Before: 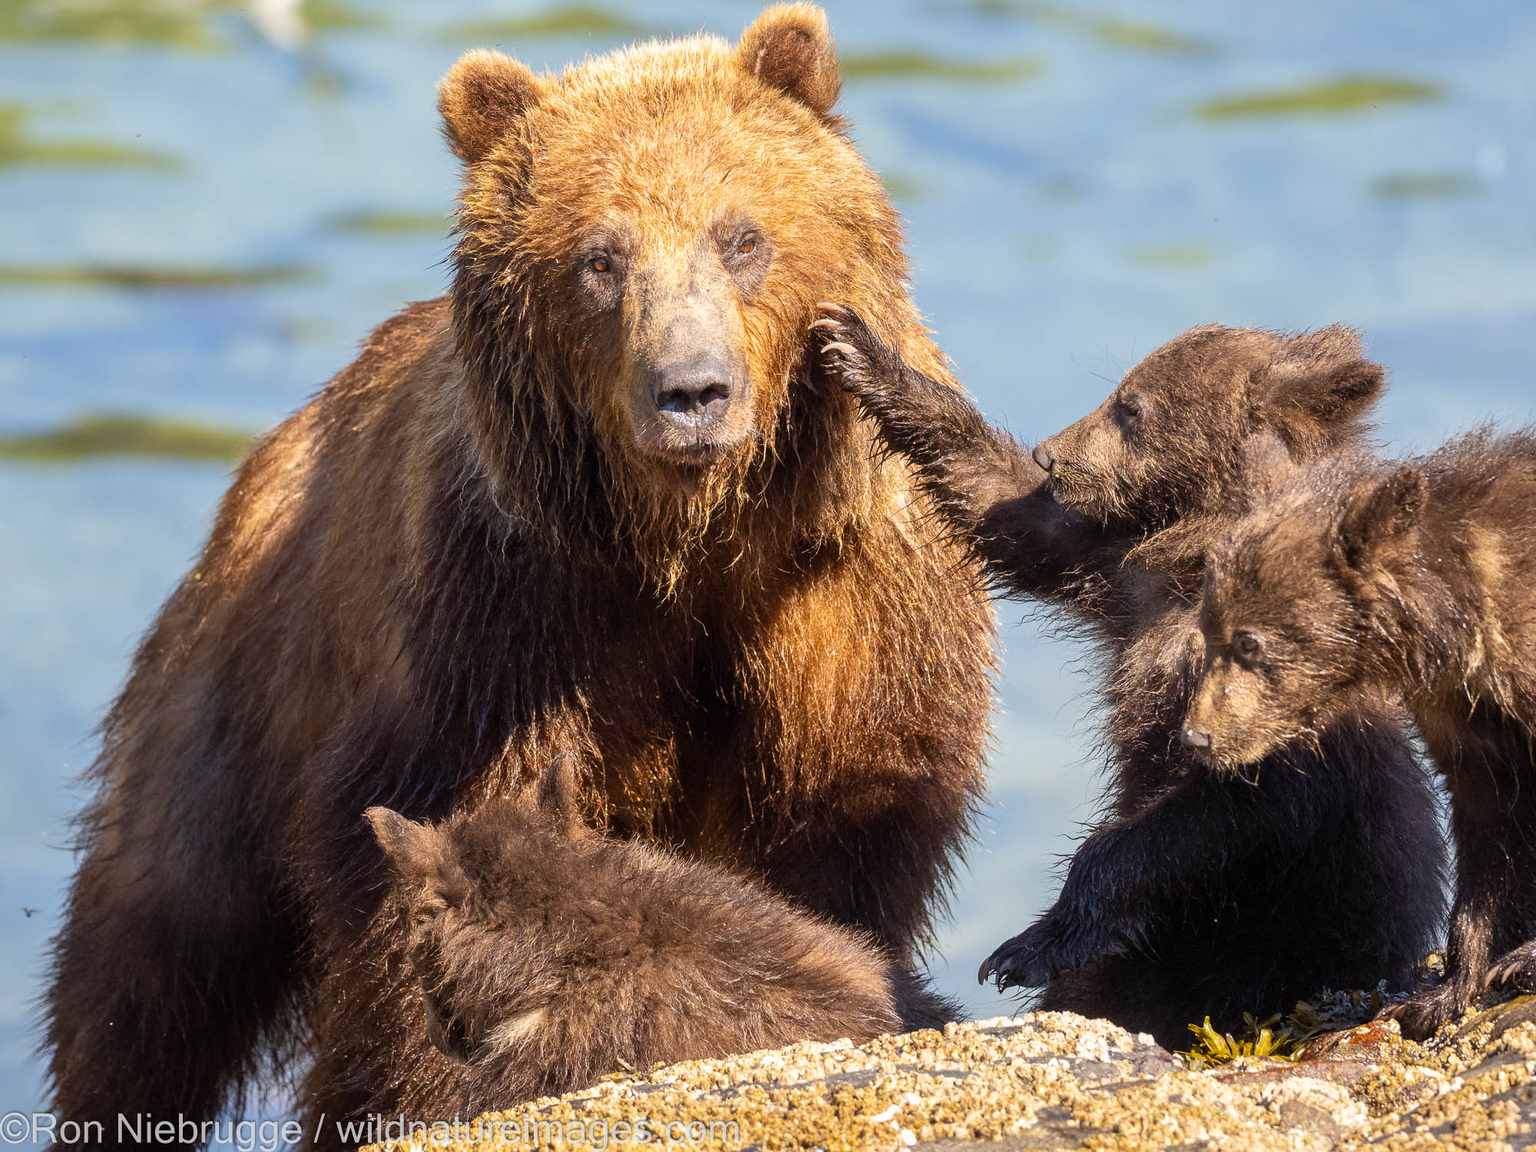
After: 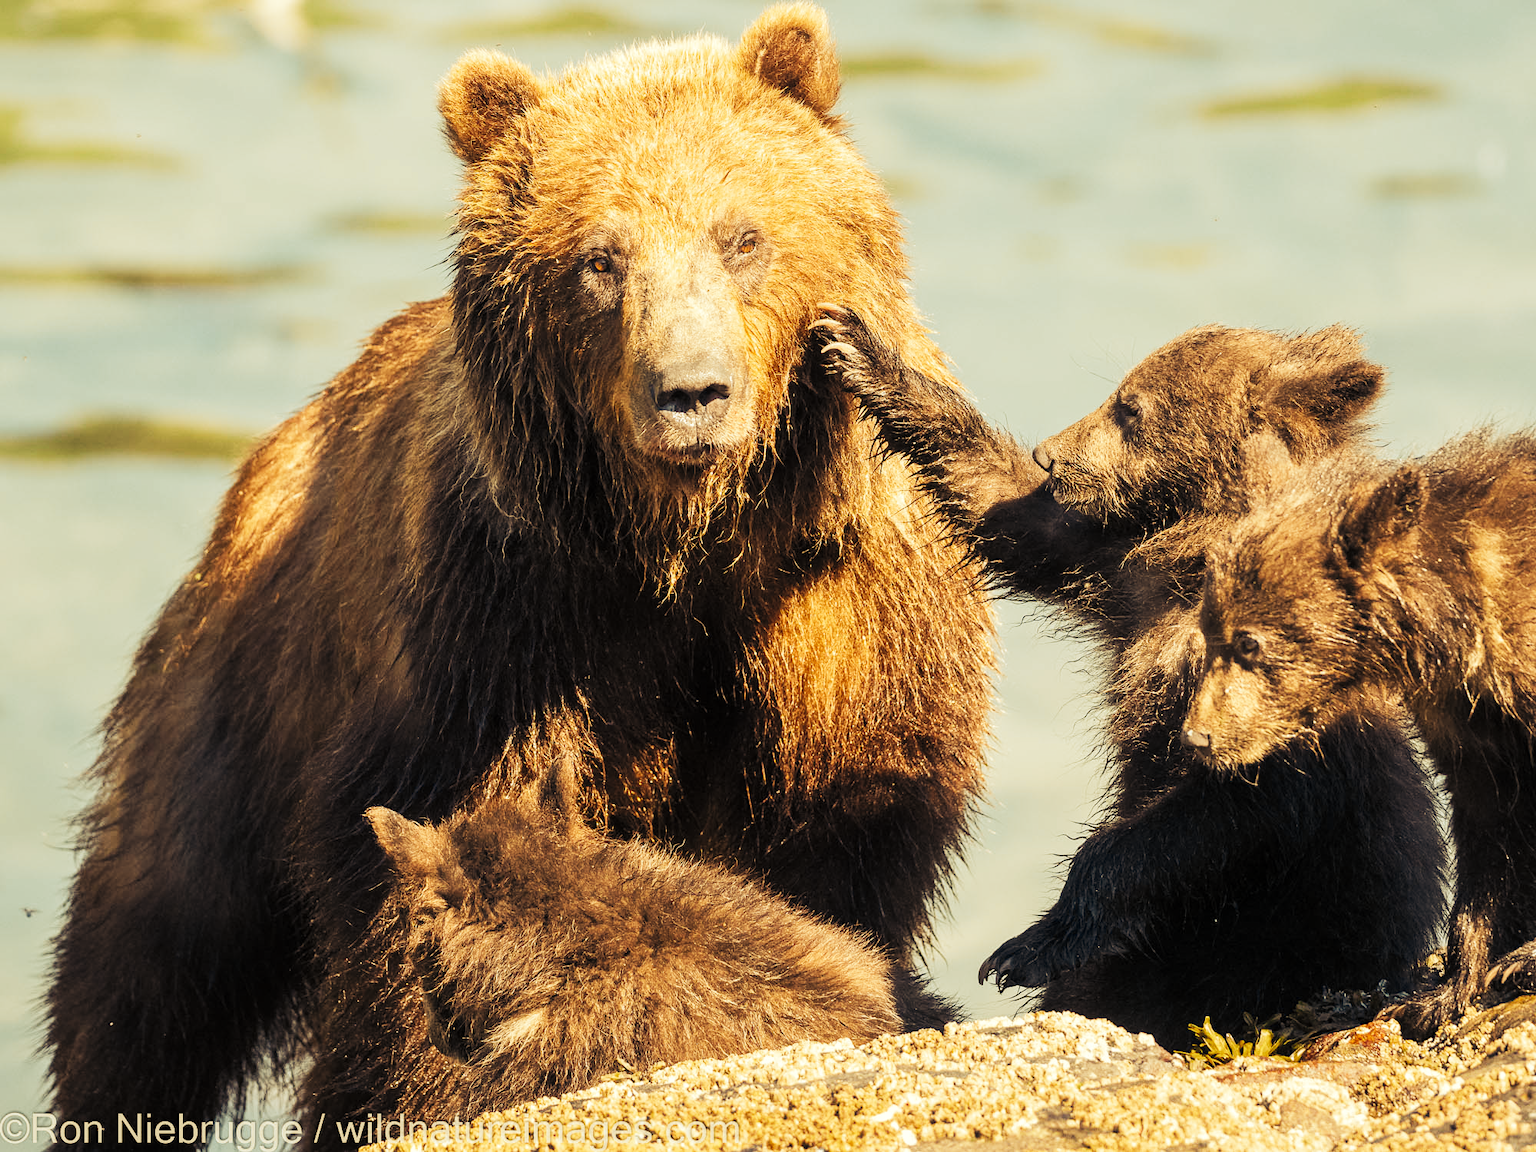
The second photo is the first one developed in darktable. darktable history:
tone curve: curves: ch0 [(0, 0) (0.003, 0.003) (0.011, 0.011) (0.025, 0.024) (0.044, 0.043) (0.069, 0.068) (0.1, 0.098) (0.136, 0.133) (0.177, 0.174) (0.224, 0.22) (0.277, 0.272) (0.335, 0.329) (0.399, 0.391) (0.468, 0.459) (0.543, 0.542) (0.623, 0.622) (0.709, 0.708) (0.801, 0.8) (0.898, 0.897) (1, 1)], preserve colors none
color look up table: target L [97.35, 95.67, 92.67, 92.88, 80.66, 80.62, 79.17, 69.53, 68.49, 66.71, 49.53, 48.67, 11.94, 9.227, 200, 88.62, 84.25, 84.18, 84.35, 73.87, 65.57, 60.87, 54.59, 50.71, 50.31, 25.76, 3.299, 0, 90.81, 84.88, 90.96, 87.64, 90.38, 74.26, 71.7, 82.31, 82.86, 63.77, 75.61, 41.96, 31.88, 25.64, 30.86, 10.23, 94.54, 93.53, 86.93, 72.57, 22.89], target a [-4.336, -11.67, -18.99, -22.24, -16.91, -15.61, -5.424, -55.85, 1.99, -33.8, -42.43, -0.8, -7.181, -14.17, 0, 3.881, 9.259, 9.376, 15.39, 33.43, 8.45, 55.29, 46.43, 28.59, 62.37, 47.35, 7.481, 0, 7.593, -4.844, 8.796, 5.005, 6.73, 17.79, 41.31, 3.545, 8.929, 12.72, 13.51, 63.78, 10.27, 13.54, 26.78, 13.39, -16.65, -2.737, -16.02, -20.79, -17.83], target b [26.19, 44.05, 25.79, 37.51, 59.31, 25.1, 35.87, 57.18, 69.3, 34.35, 42.66, 34.58, 9.84, 4.612, 0, 24.41, 77.6, 61.45, 34.43, 50.05, 29.71, 68.4, 58.39, 39.31, 35.65, 30.7, 1.008, 0, 17.77, -4.417, 8.63, 11.54, 2.478, 24.78, 21.51, -9.693, -8.204, 13.55, 14.65, 11.54, 6.033, -32.09, -32.37, -10.94, 1.818, 1.692, -2.131, 4.968, -5.984], num patches 49
